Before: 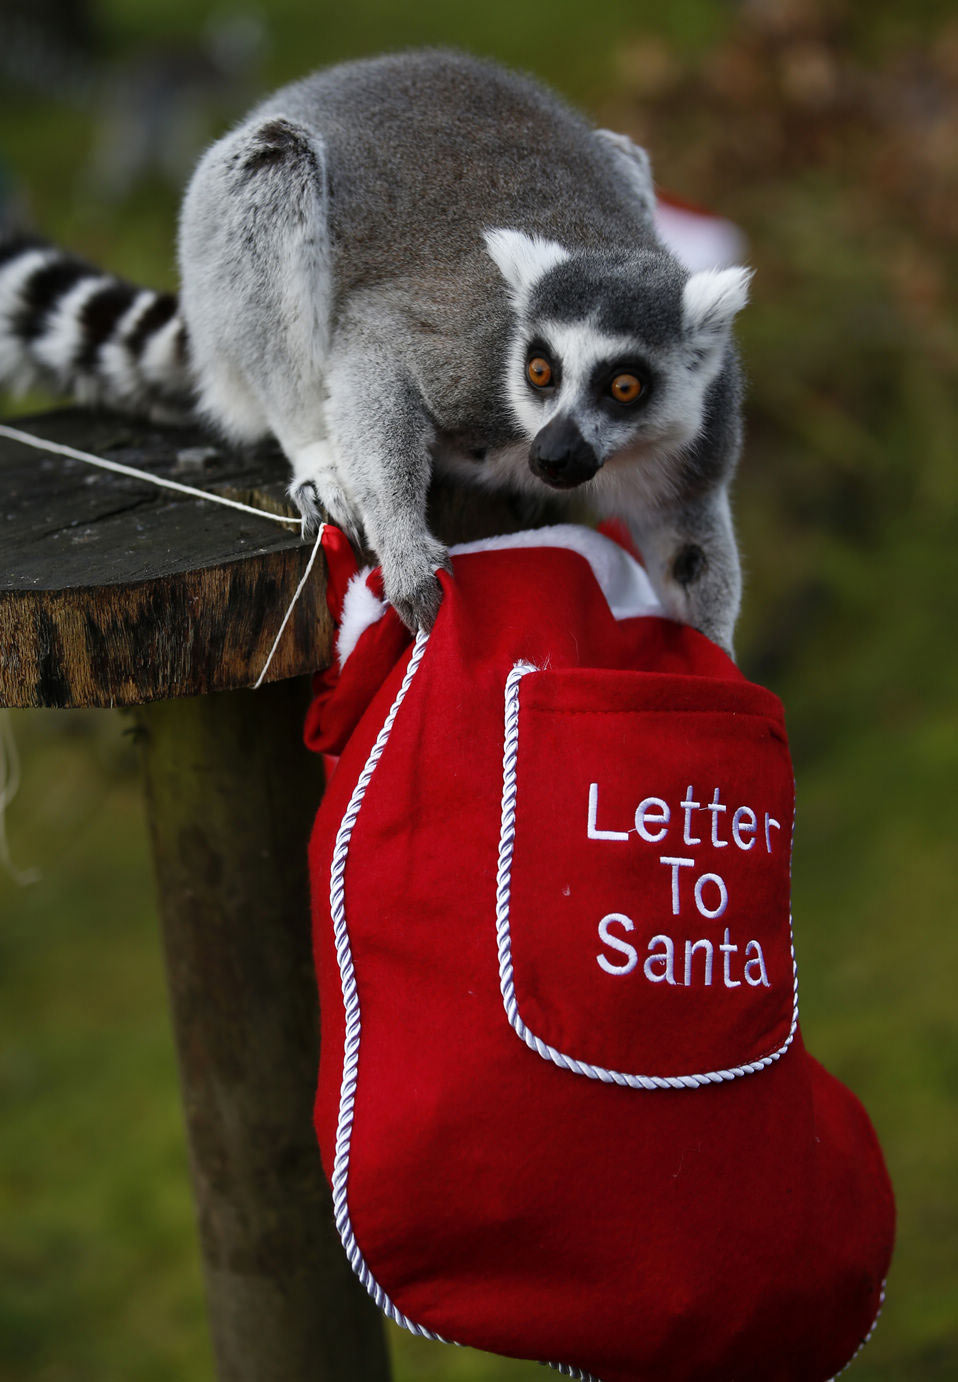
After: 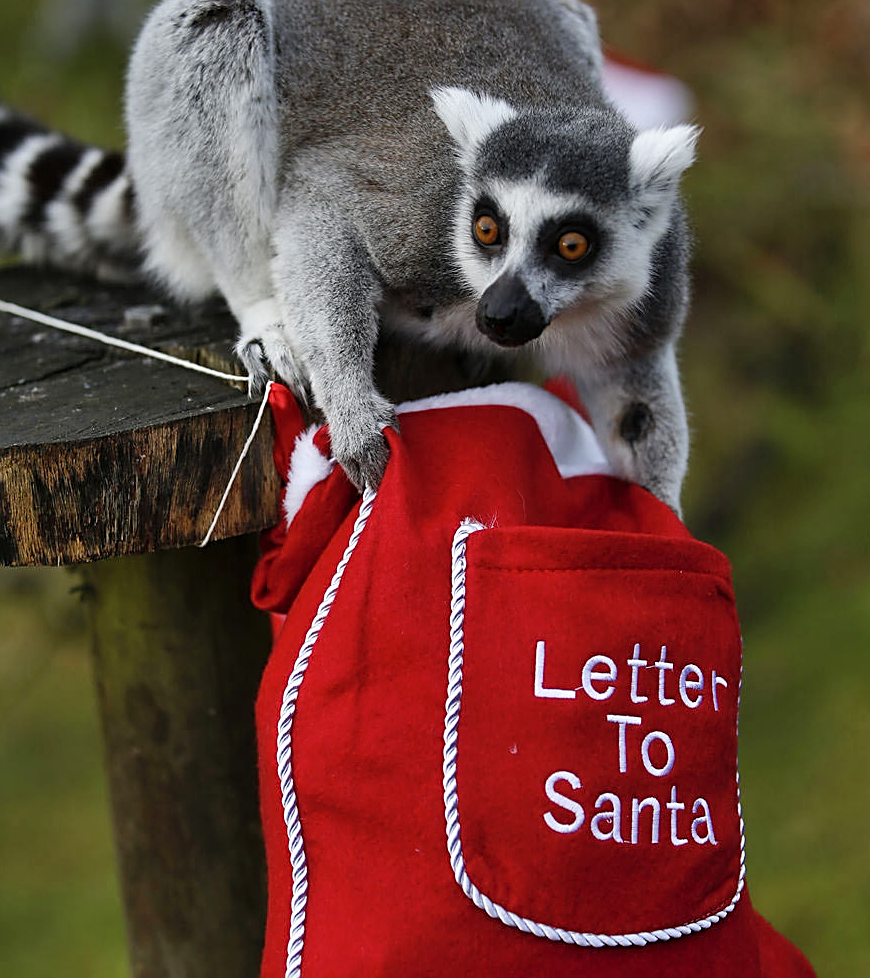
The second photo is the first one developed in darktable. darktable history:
crop: left 5.565%, top 10.275%, right 3.595%, bottom 18.895%
shadows and highlights: highlights color adjustment 0.684%, low approximation 0.01, soften with gaussian
tone equalizer: on, module defaults
sharpen: on, module defaults
